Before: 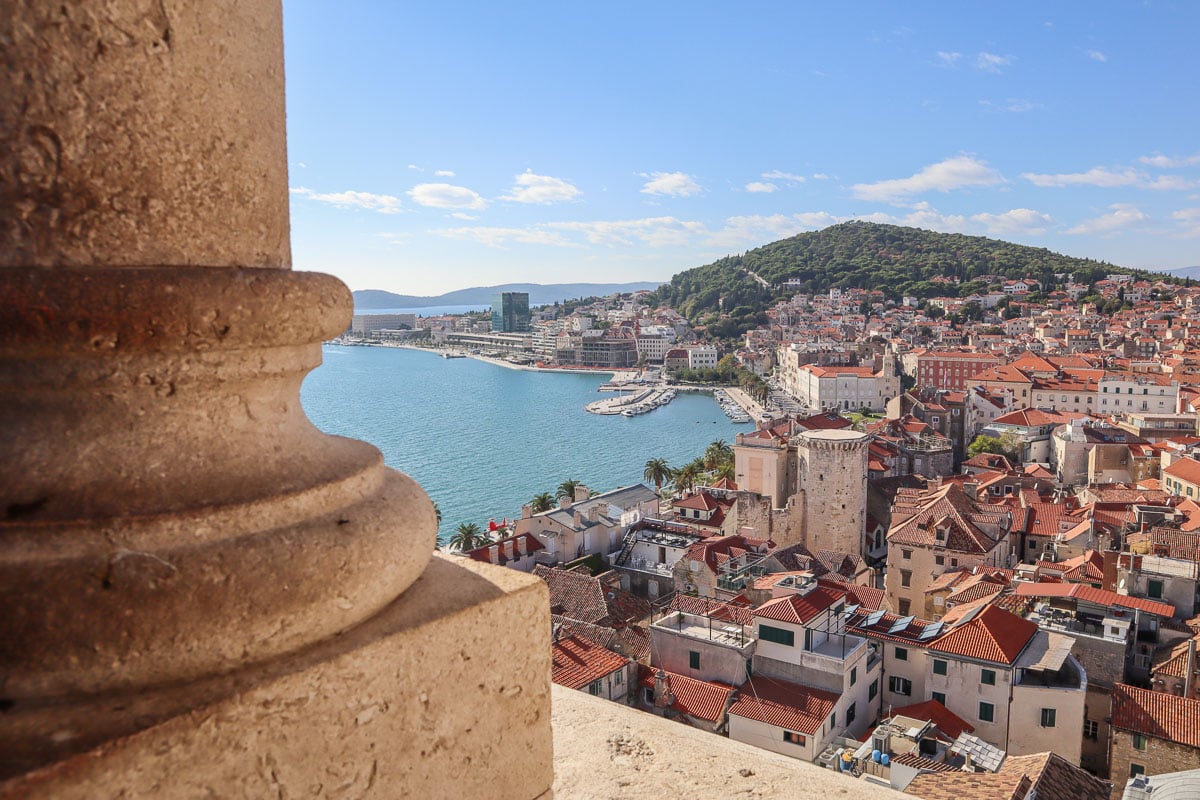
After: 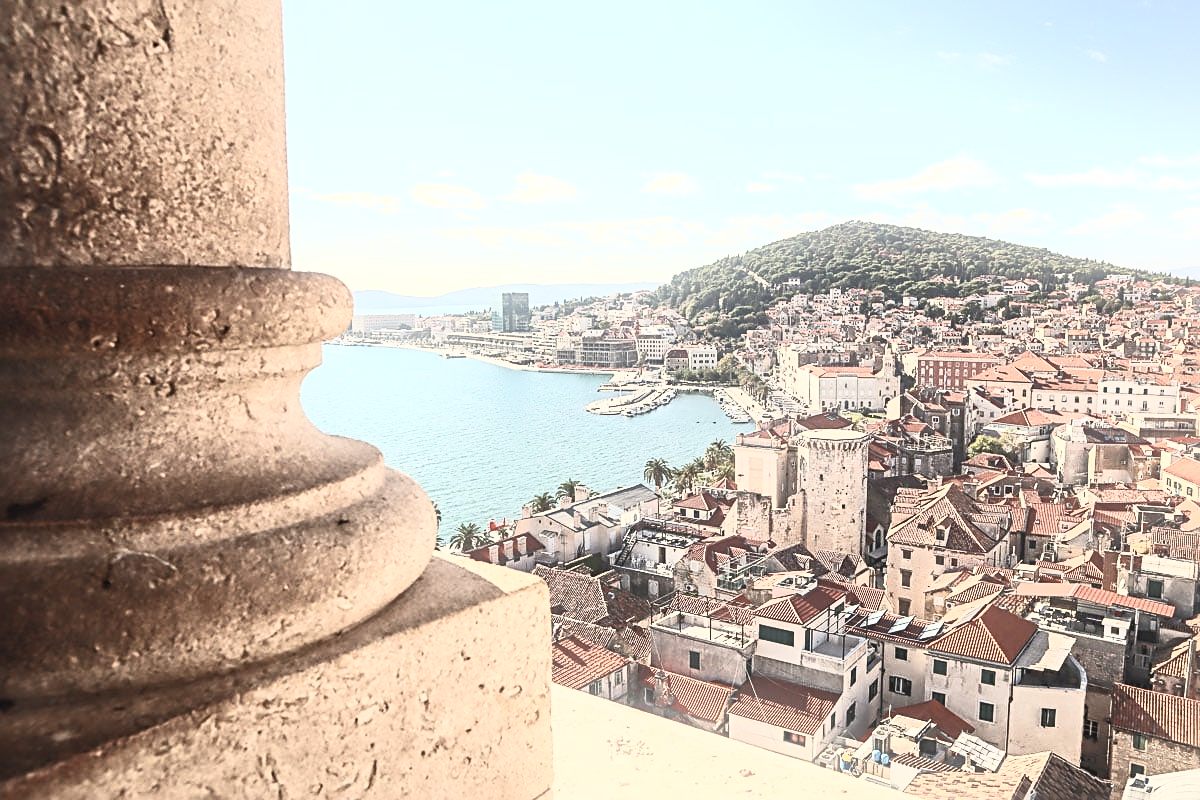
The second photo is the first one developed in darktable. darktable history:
white balance: red 1.029, blue 0.92
bloom: size 9%, threshold 100%, strength 7%
sharpen: radius 2.531, amount 0.628
contrast brightness saturation: contrast 0.57, brightness 0.57, saturation -0.34
